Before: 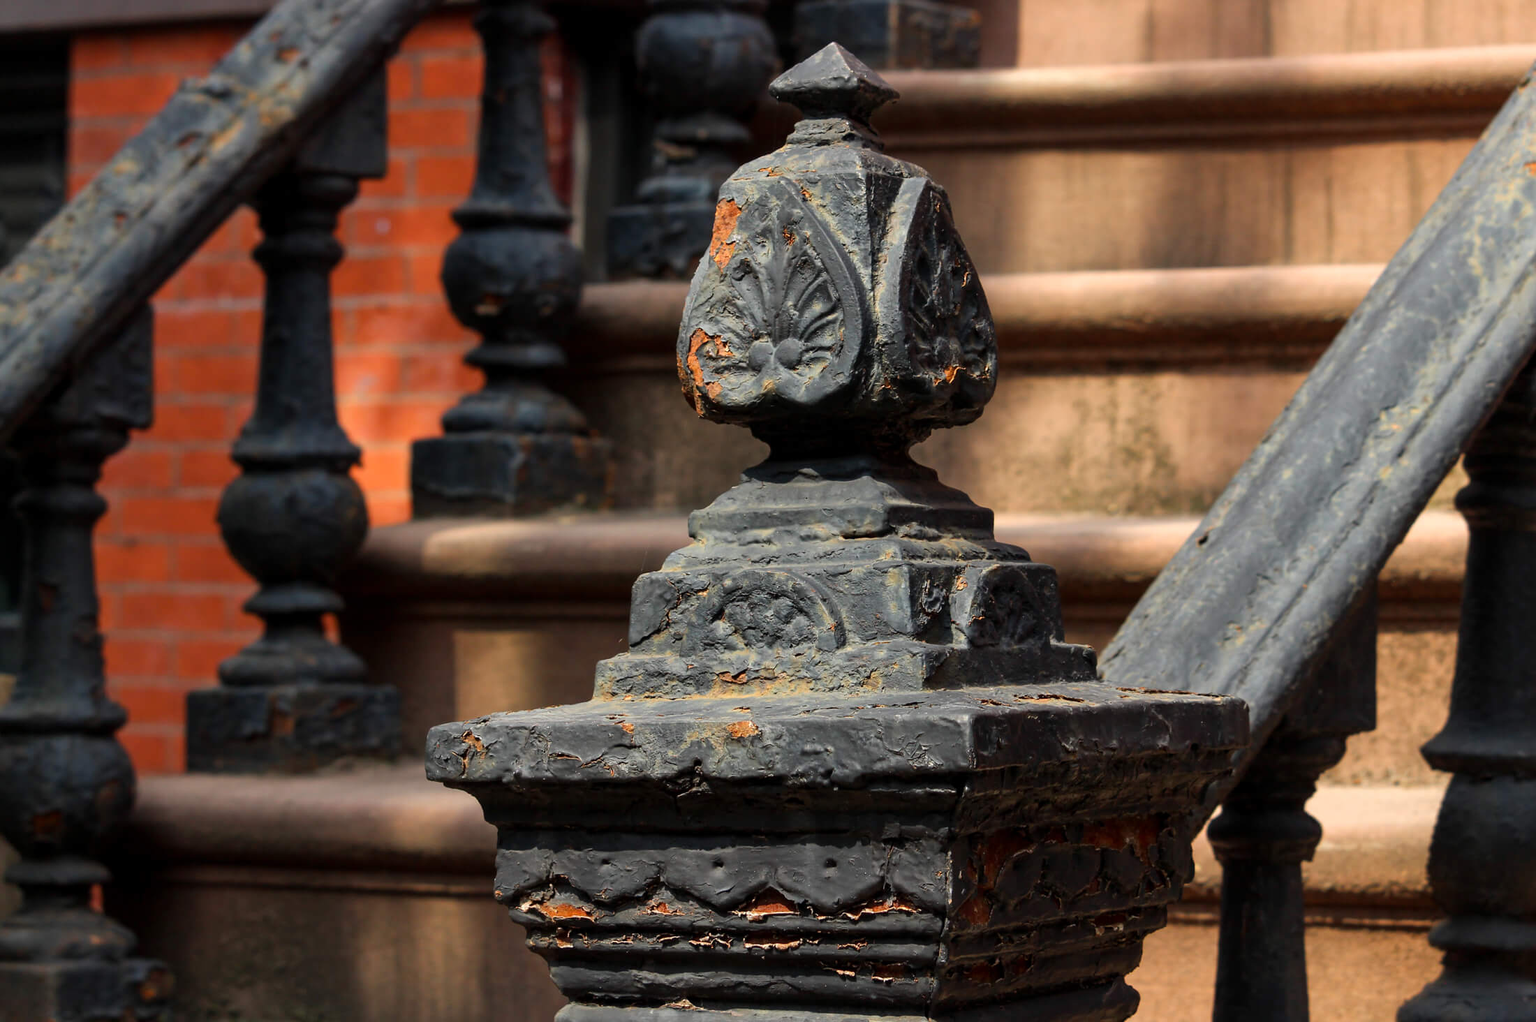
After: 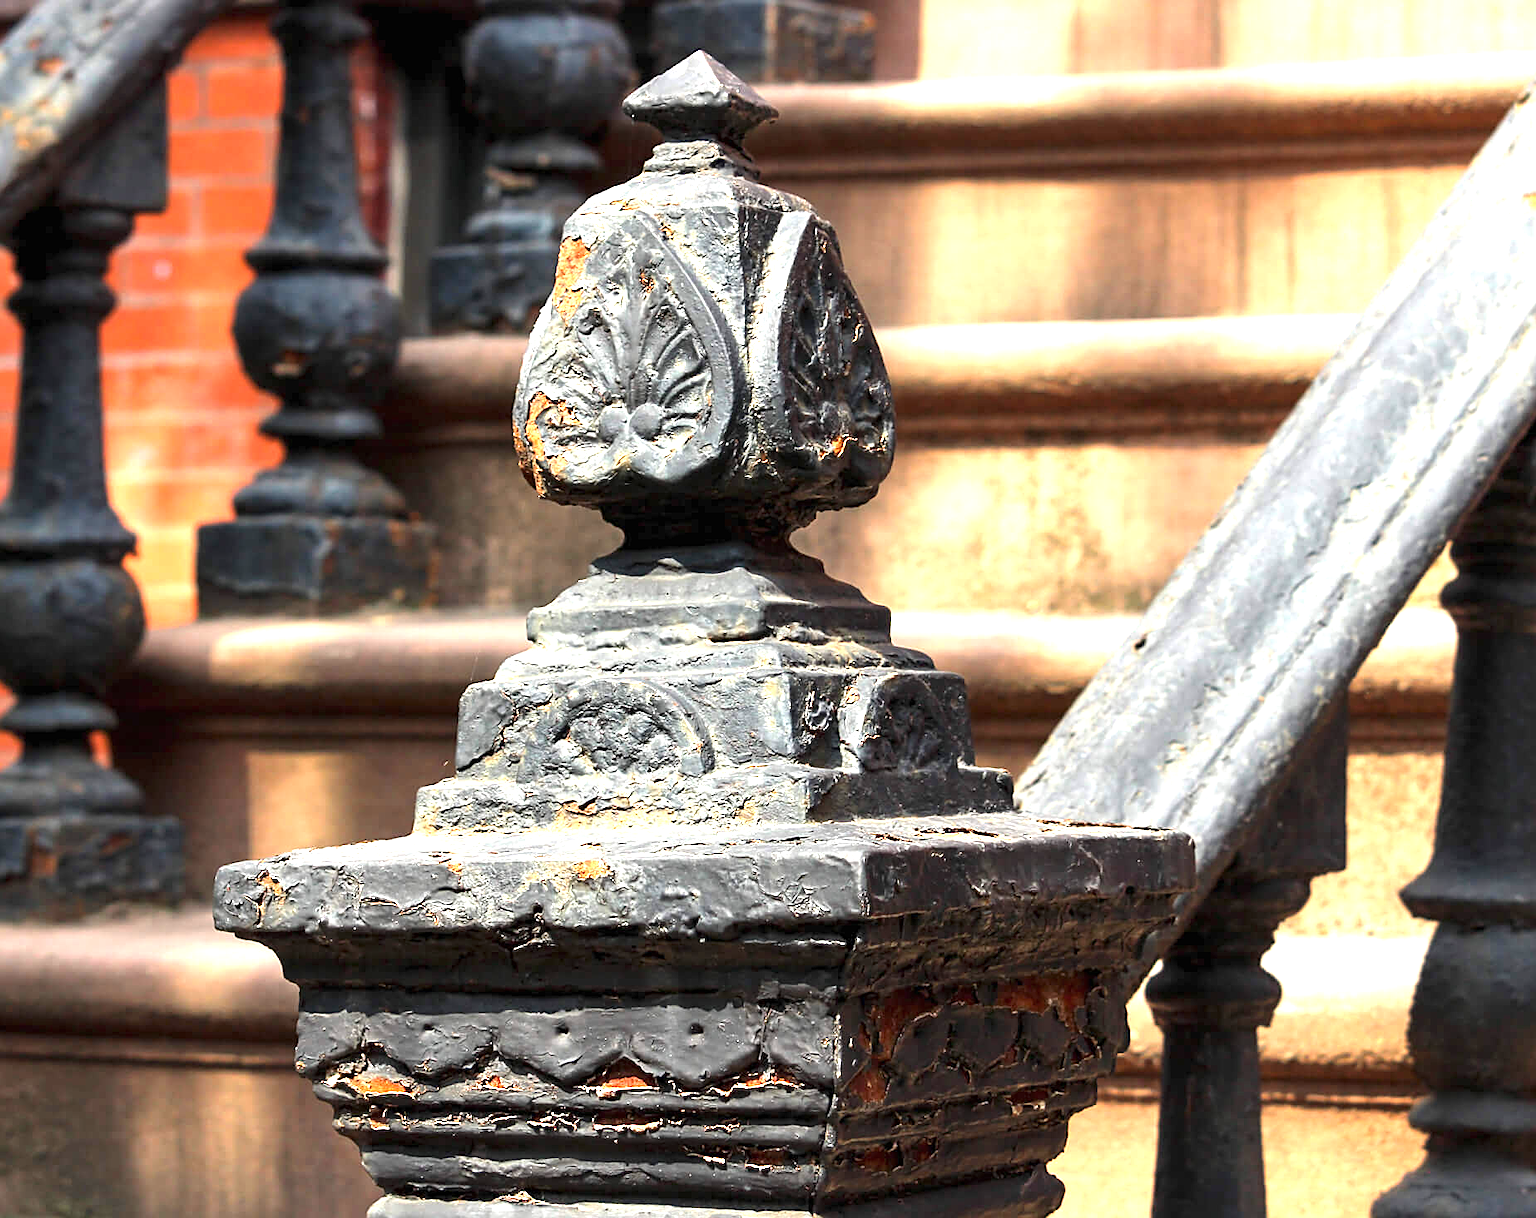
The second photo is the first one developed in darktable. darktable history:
crop: left 16.051%
sharpen: on, module defaults
contrast brightness saturation: saturation -0.053
exposure: black level correction 0, exposure 1.706 EV, compensate highlight preservation false
